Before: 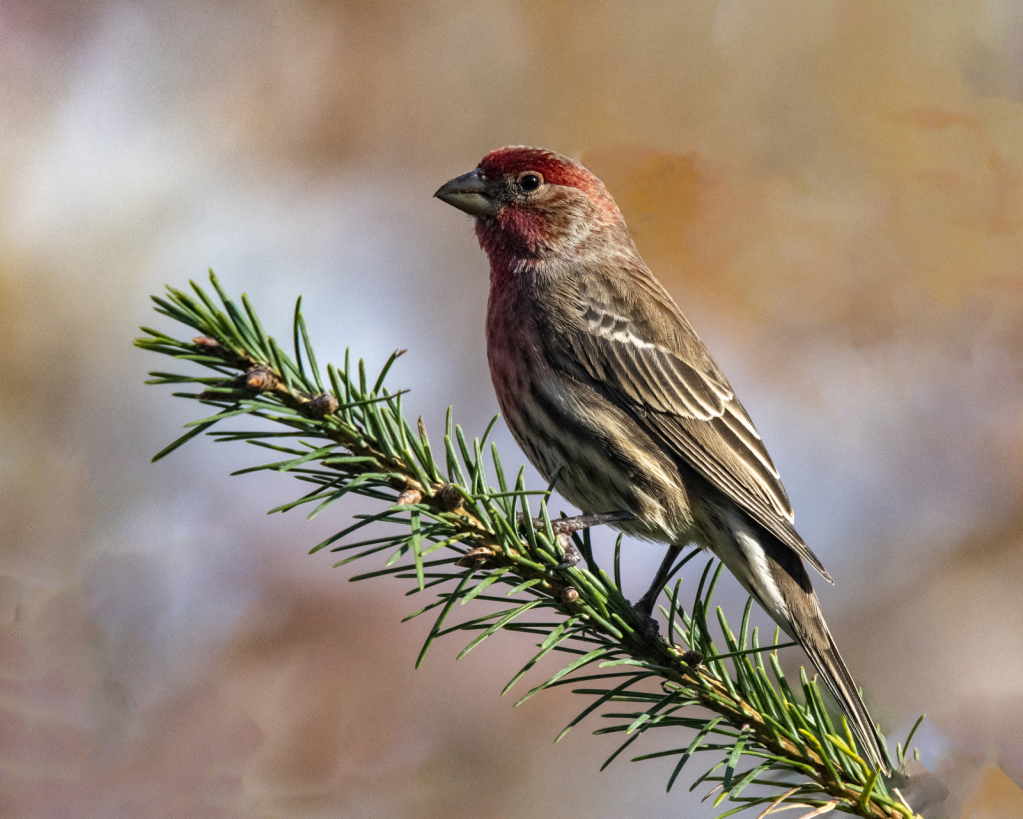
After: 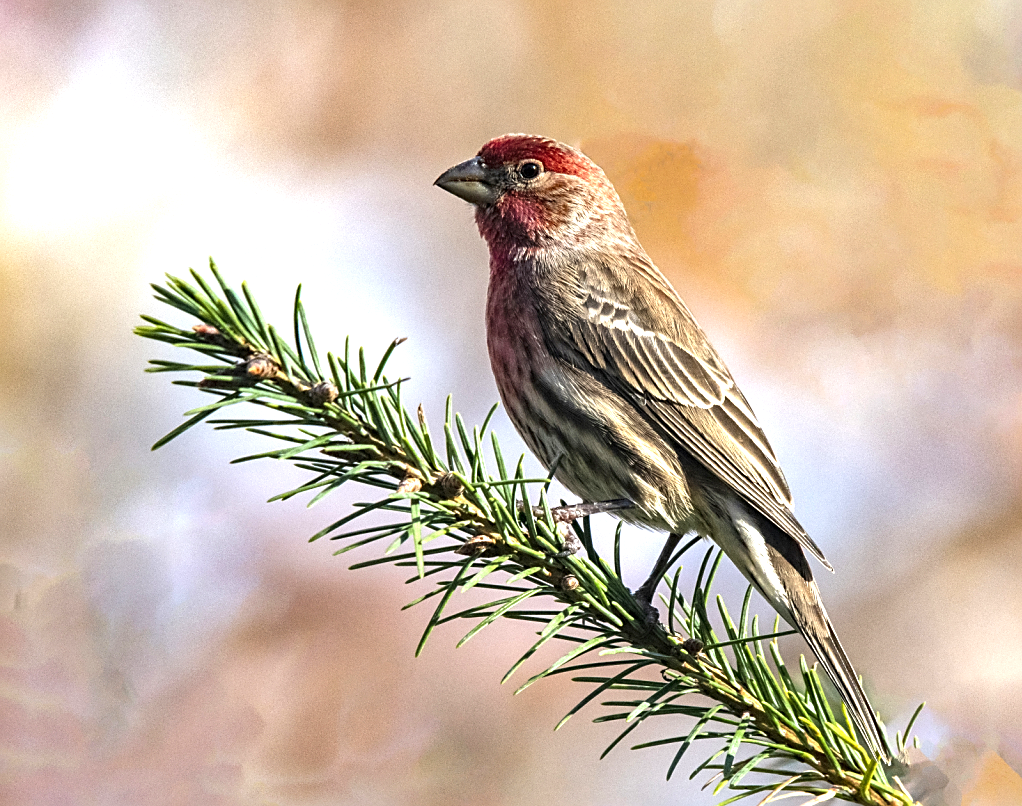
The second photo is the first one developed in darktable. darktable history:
crop: top 1.486%, right 0.095%
exposure: black level correction 0, exposure 1 EV, compensate highlight preservation false
sharpen: on, module defaults
